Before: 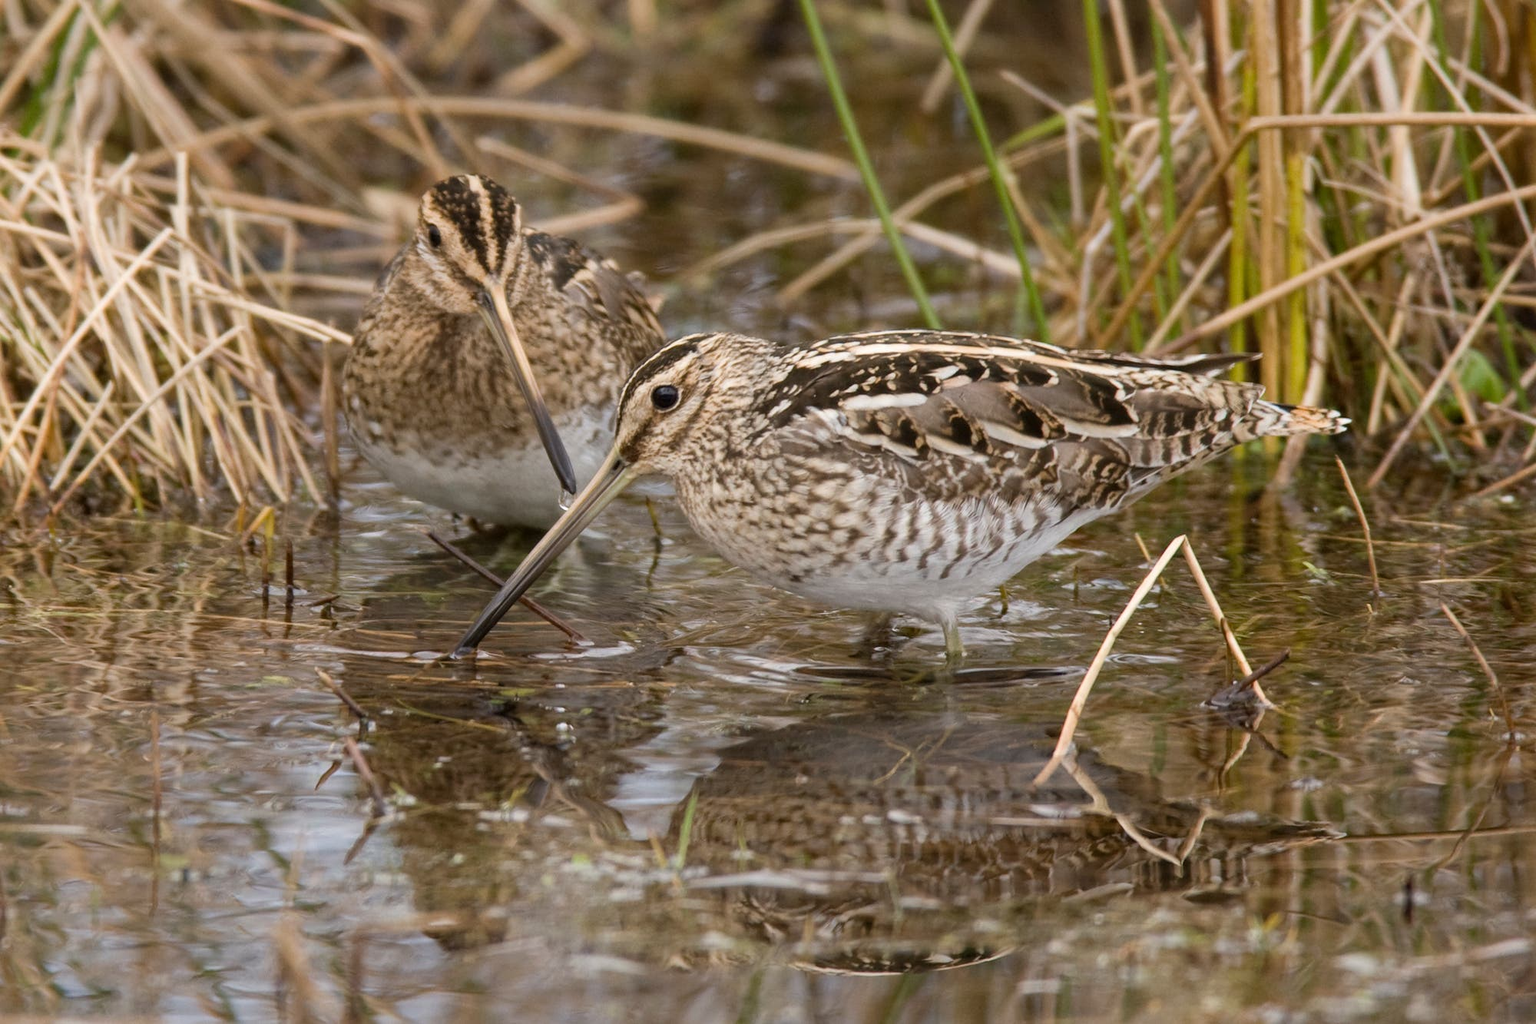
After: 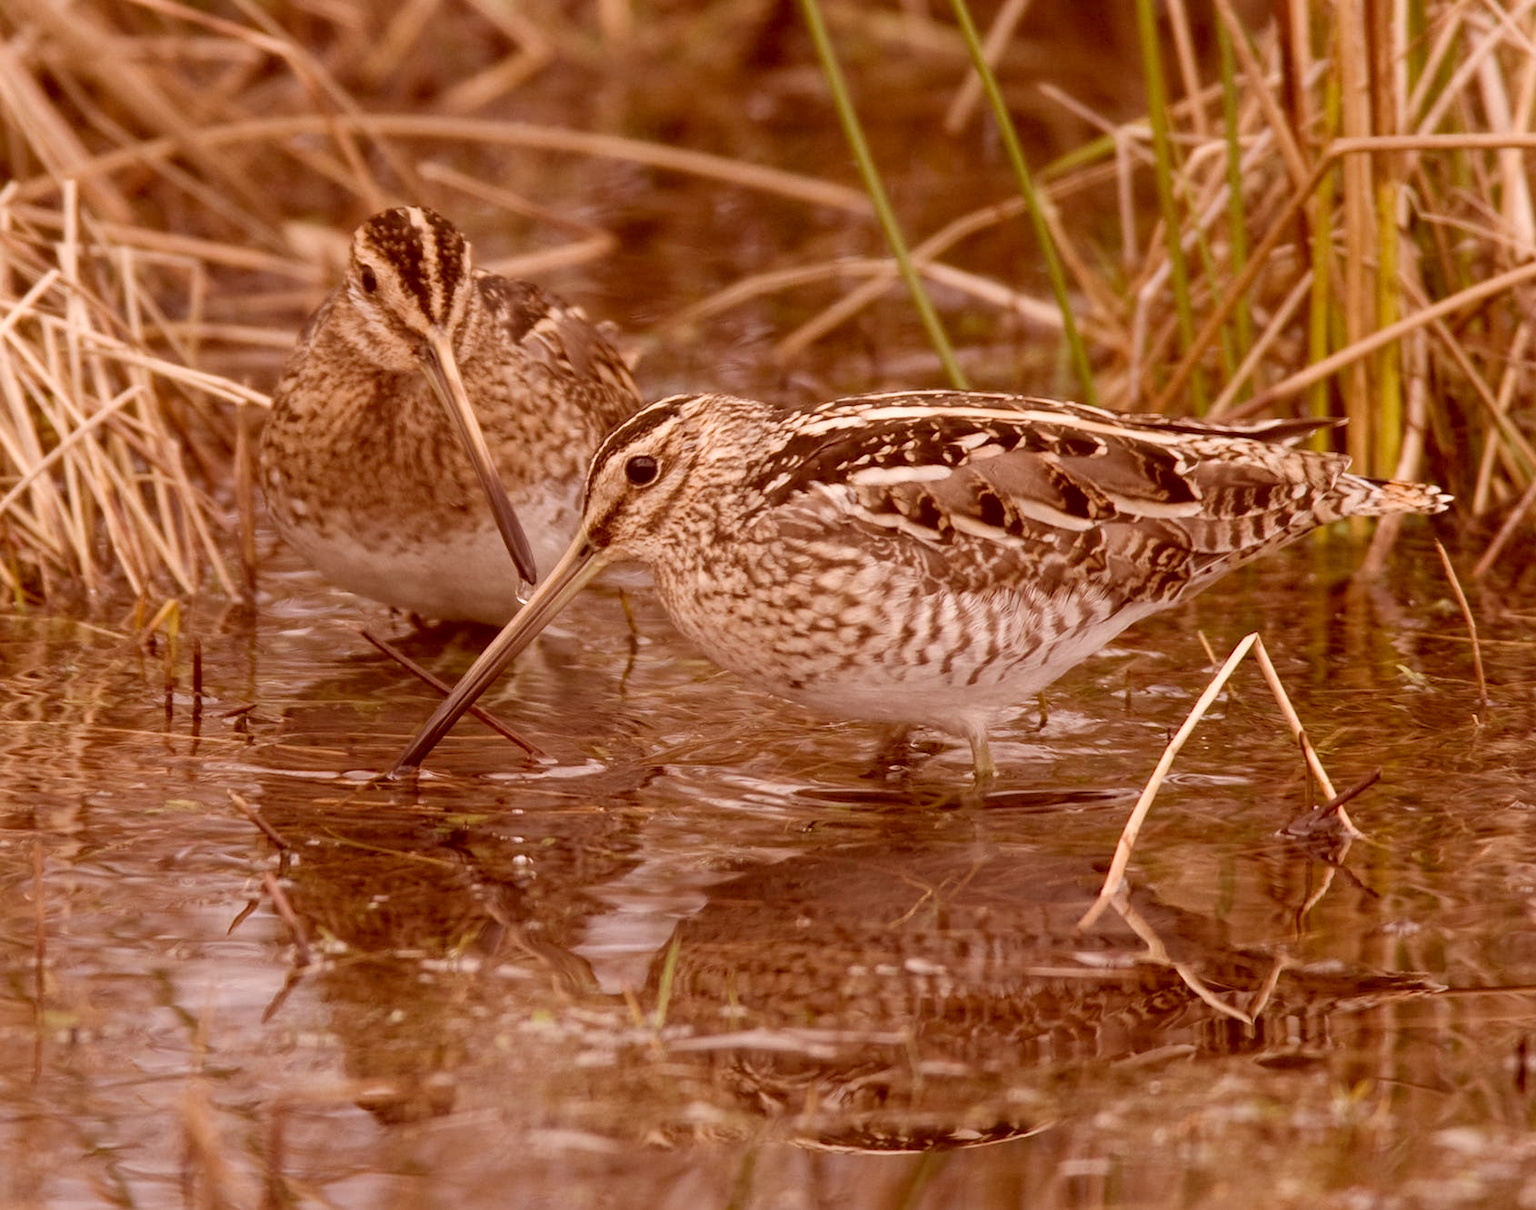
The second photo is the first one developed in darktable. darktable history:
crop: left 8.047%, right 7.414%
tone equalizer: on, module defaults
color correction: highlights a* 9.32, highlights b* 8.75, shadows a* 39.89, shadows b* 39.71, saturation 0.802
local contrast: mode bilateral grid, contrast 99, coarseness 100, detail 90%, midtone range 0.2
